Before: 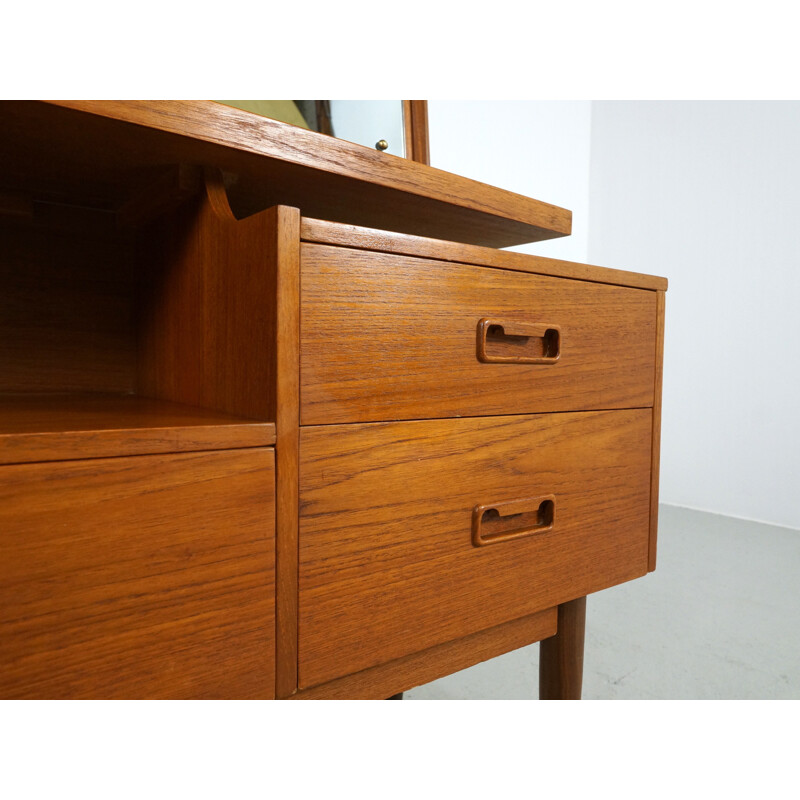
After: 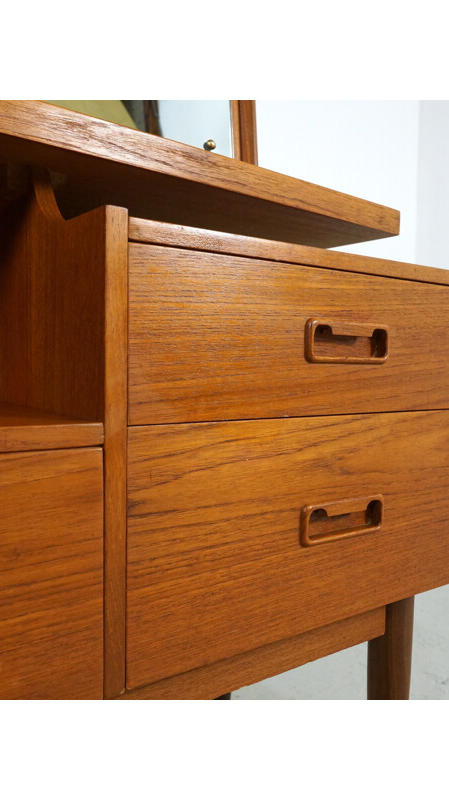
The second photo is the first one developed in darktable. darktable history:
crop: left 21.567%, right 22.212%
